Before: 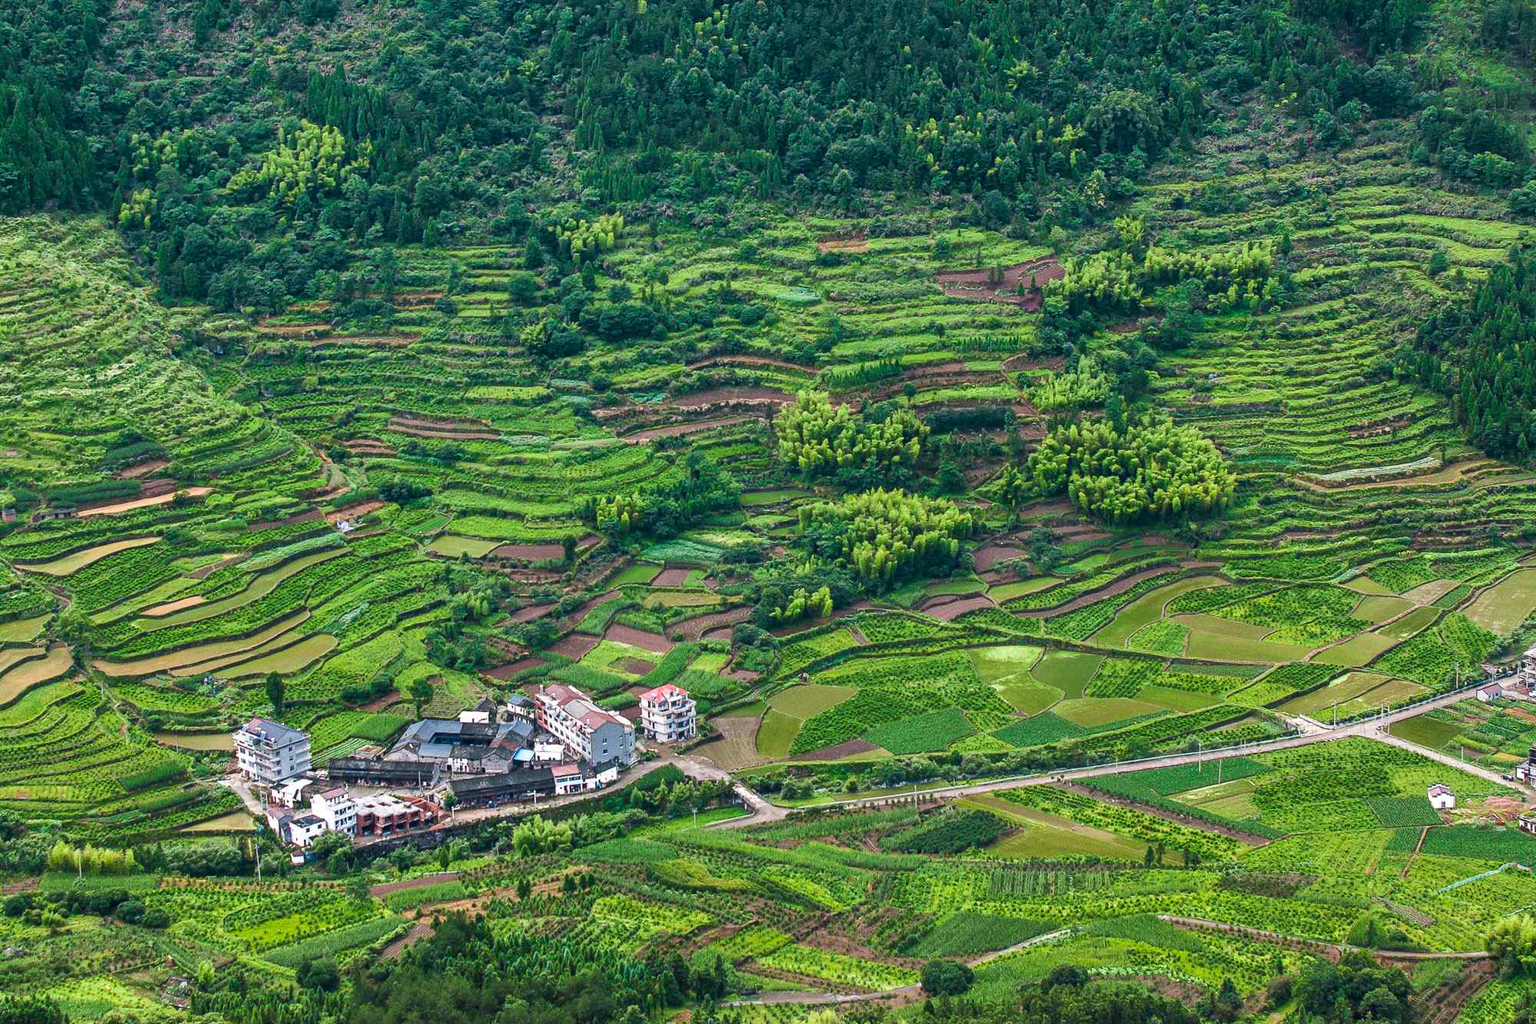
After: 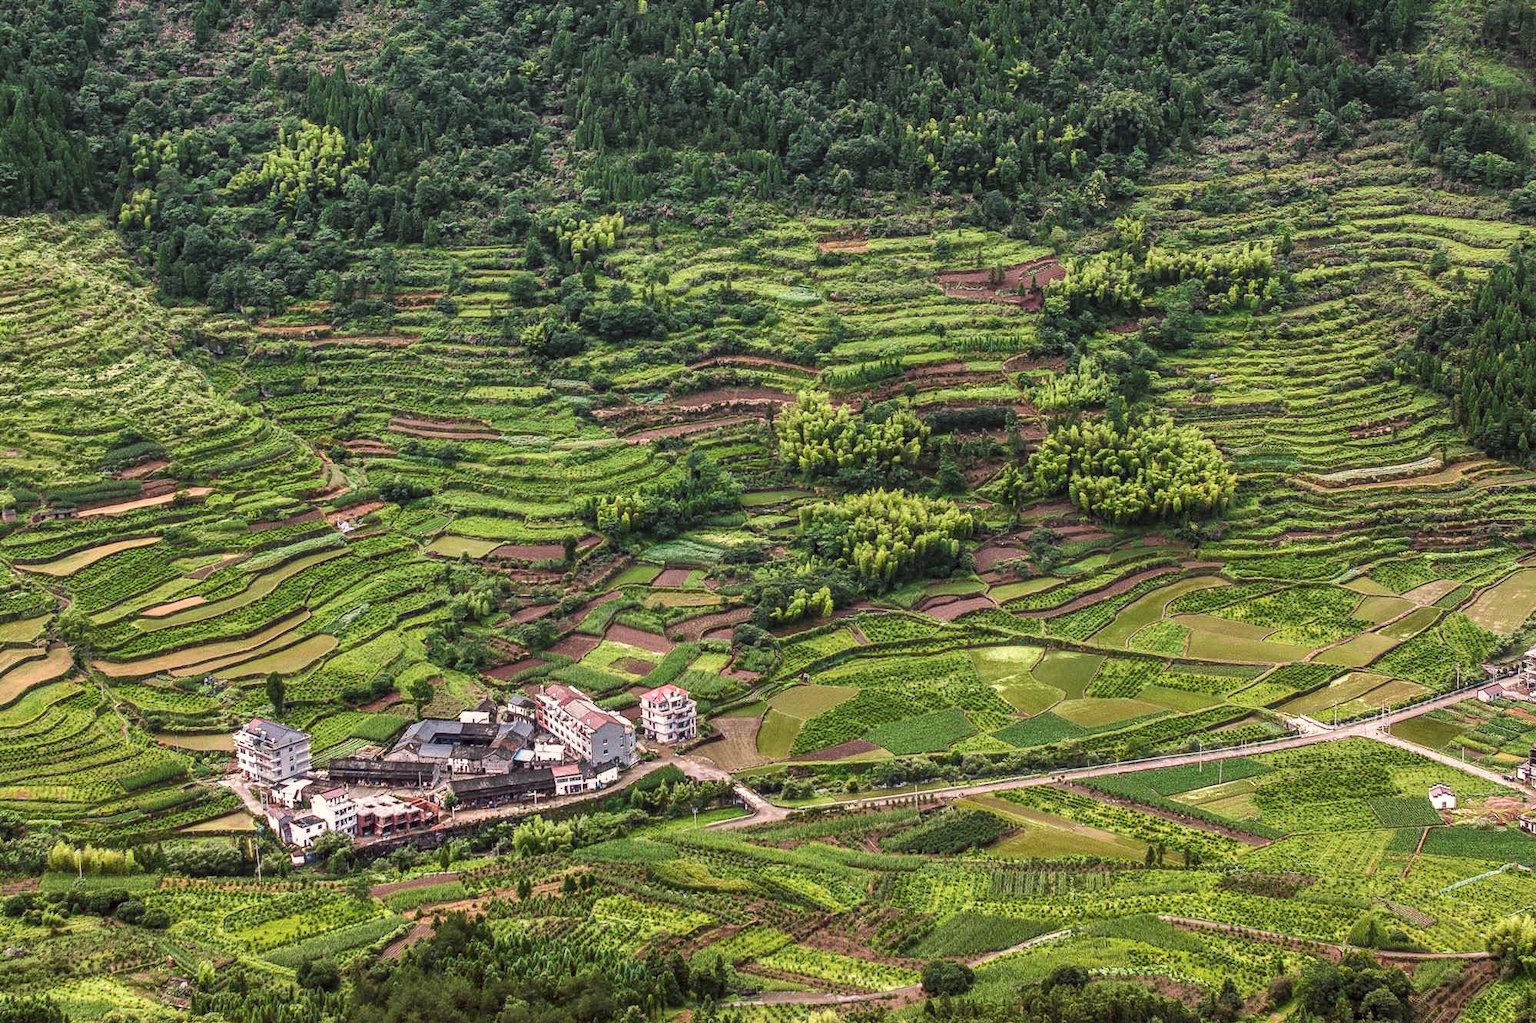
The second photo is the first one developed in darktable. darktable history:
local contrast: on, module defaults
color correction: highlights a* 10.21, highlights b* 9.79, shadows a* 8.61, shadows b* 7.88, saturation 0.8
